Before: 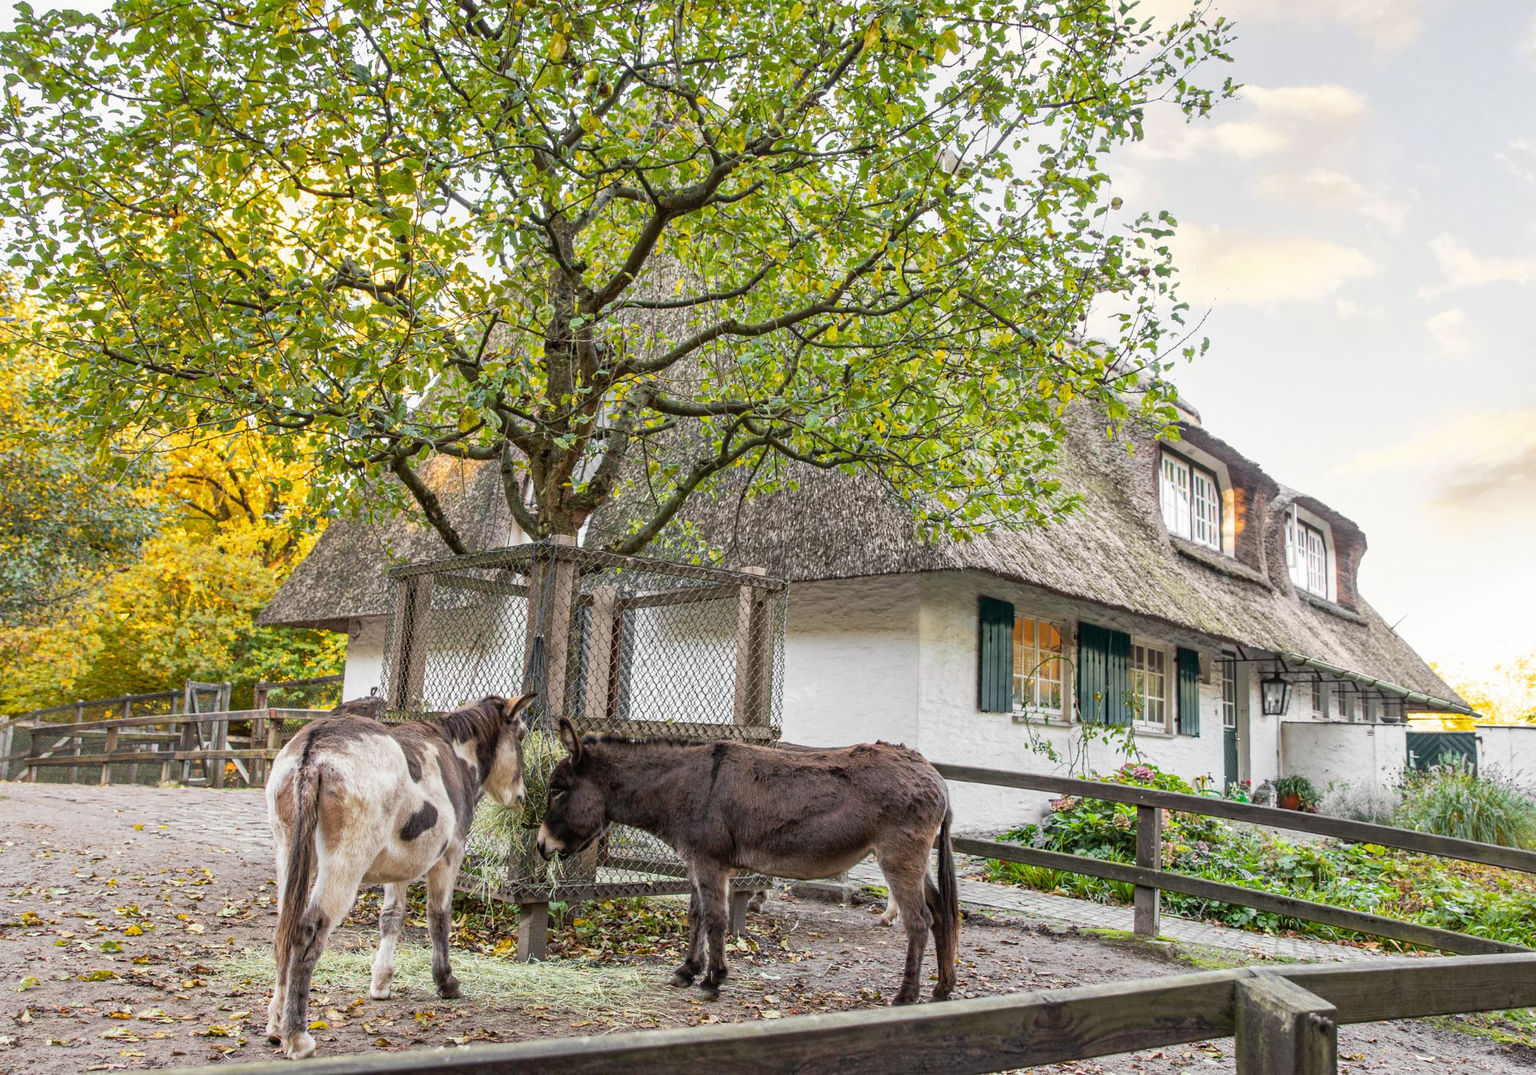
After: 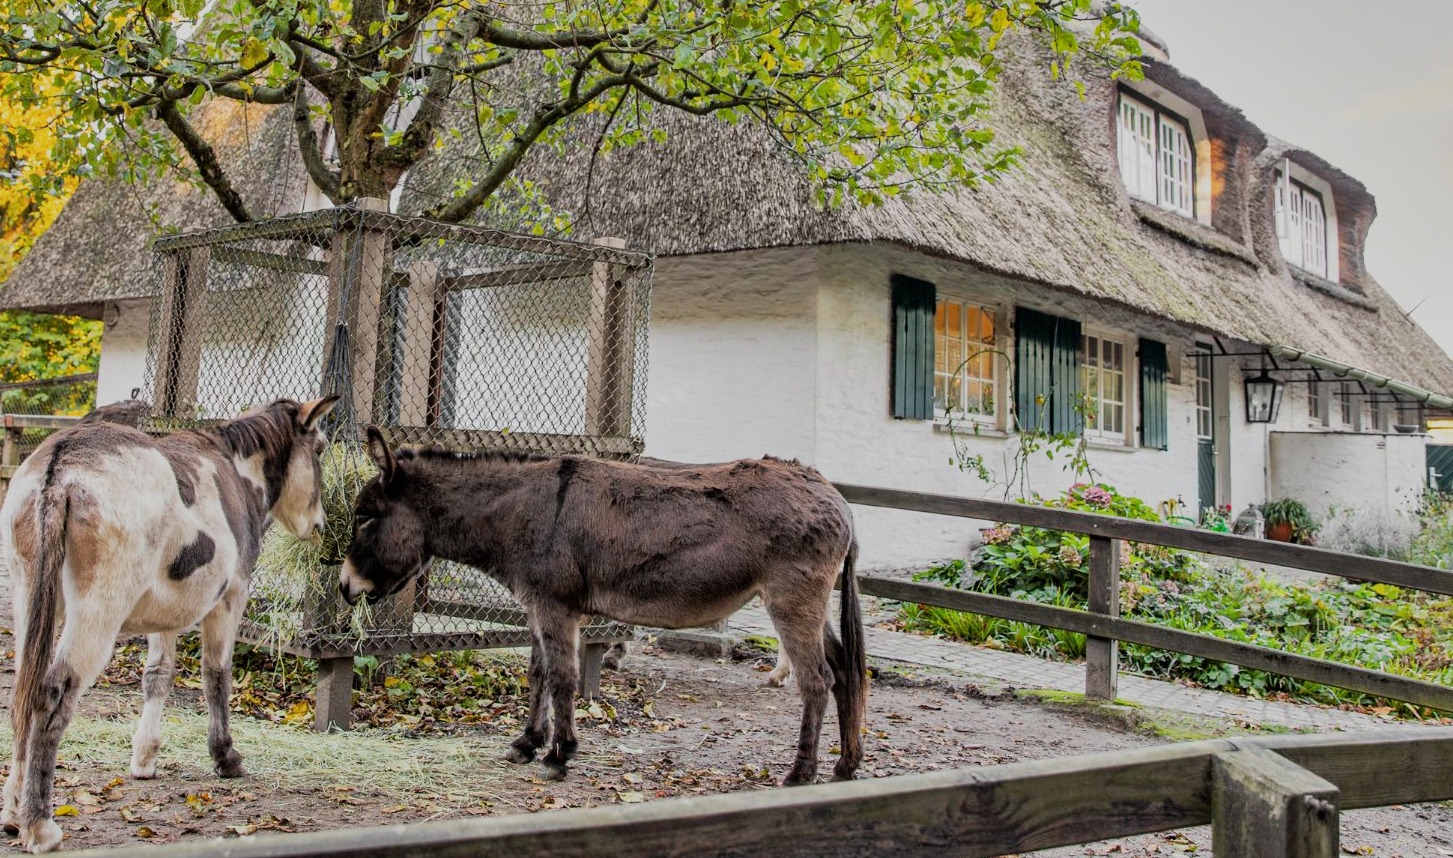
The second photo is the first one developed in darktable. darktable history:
shadows and highlights: shadows 12, white point adjustment 1.2, soften with gaussian
filmic rgb: black relative exposure -7.65 EV, white relative exposure 4.56 EV, hardness 3.61
crop and rotate: left 17.299%, top 35.115%, right 7.015%, bottom 1.024%
